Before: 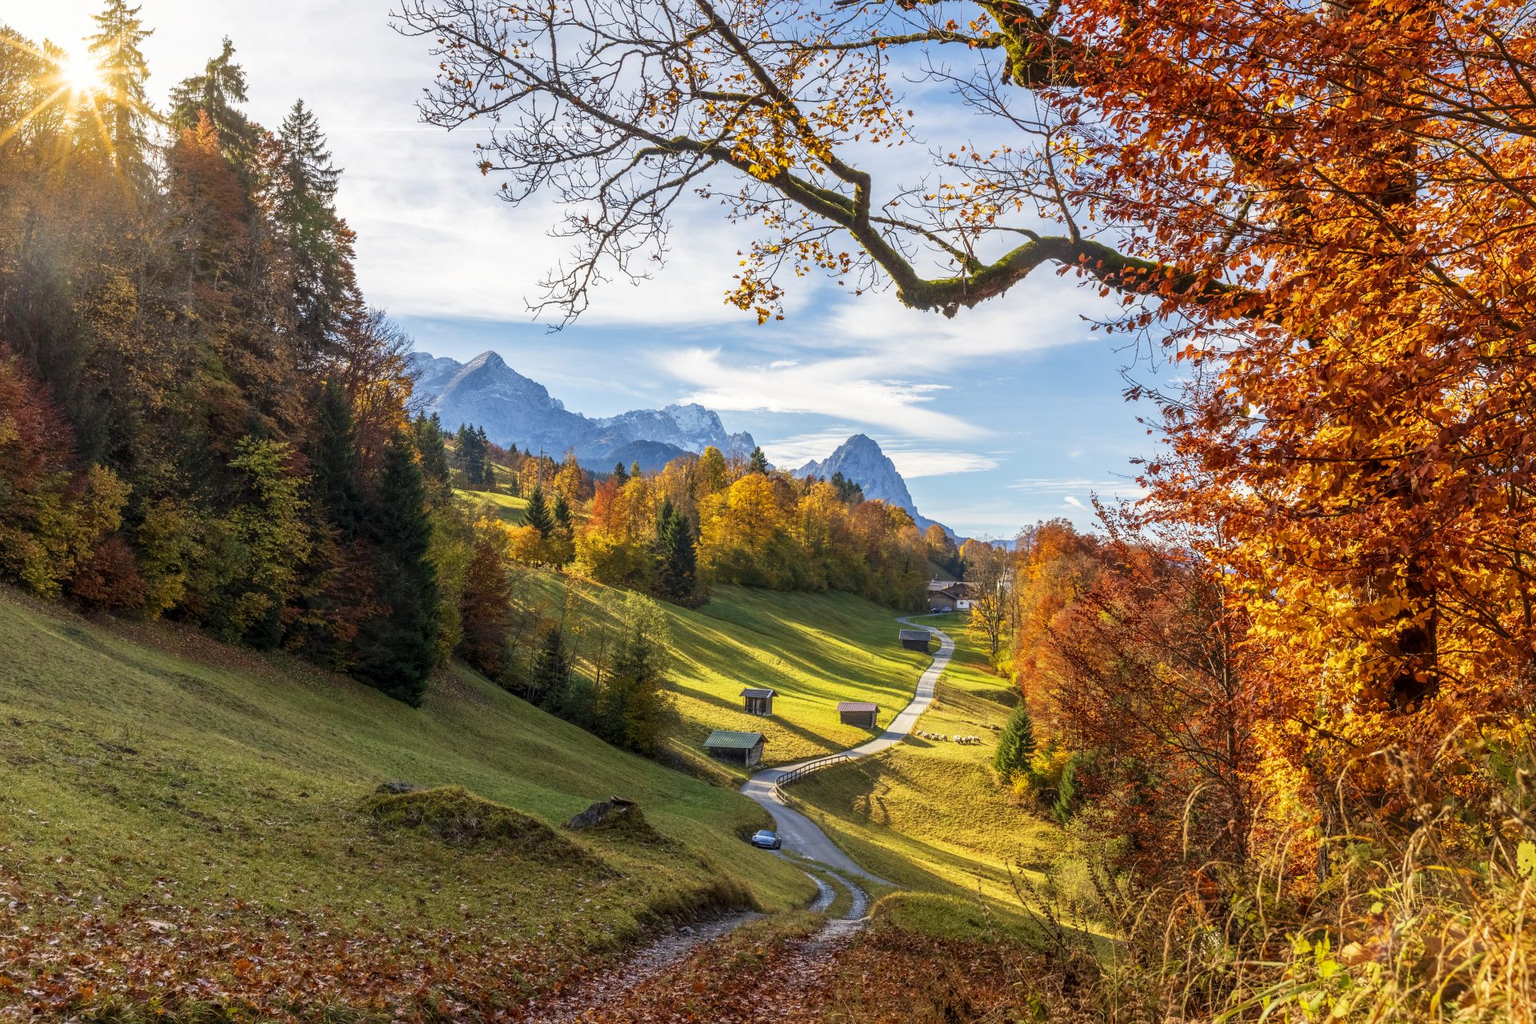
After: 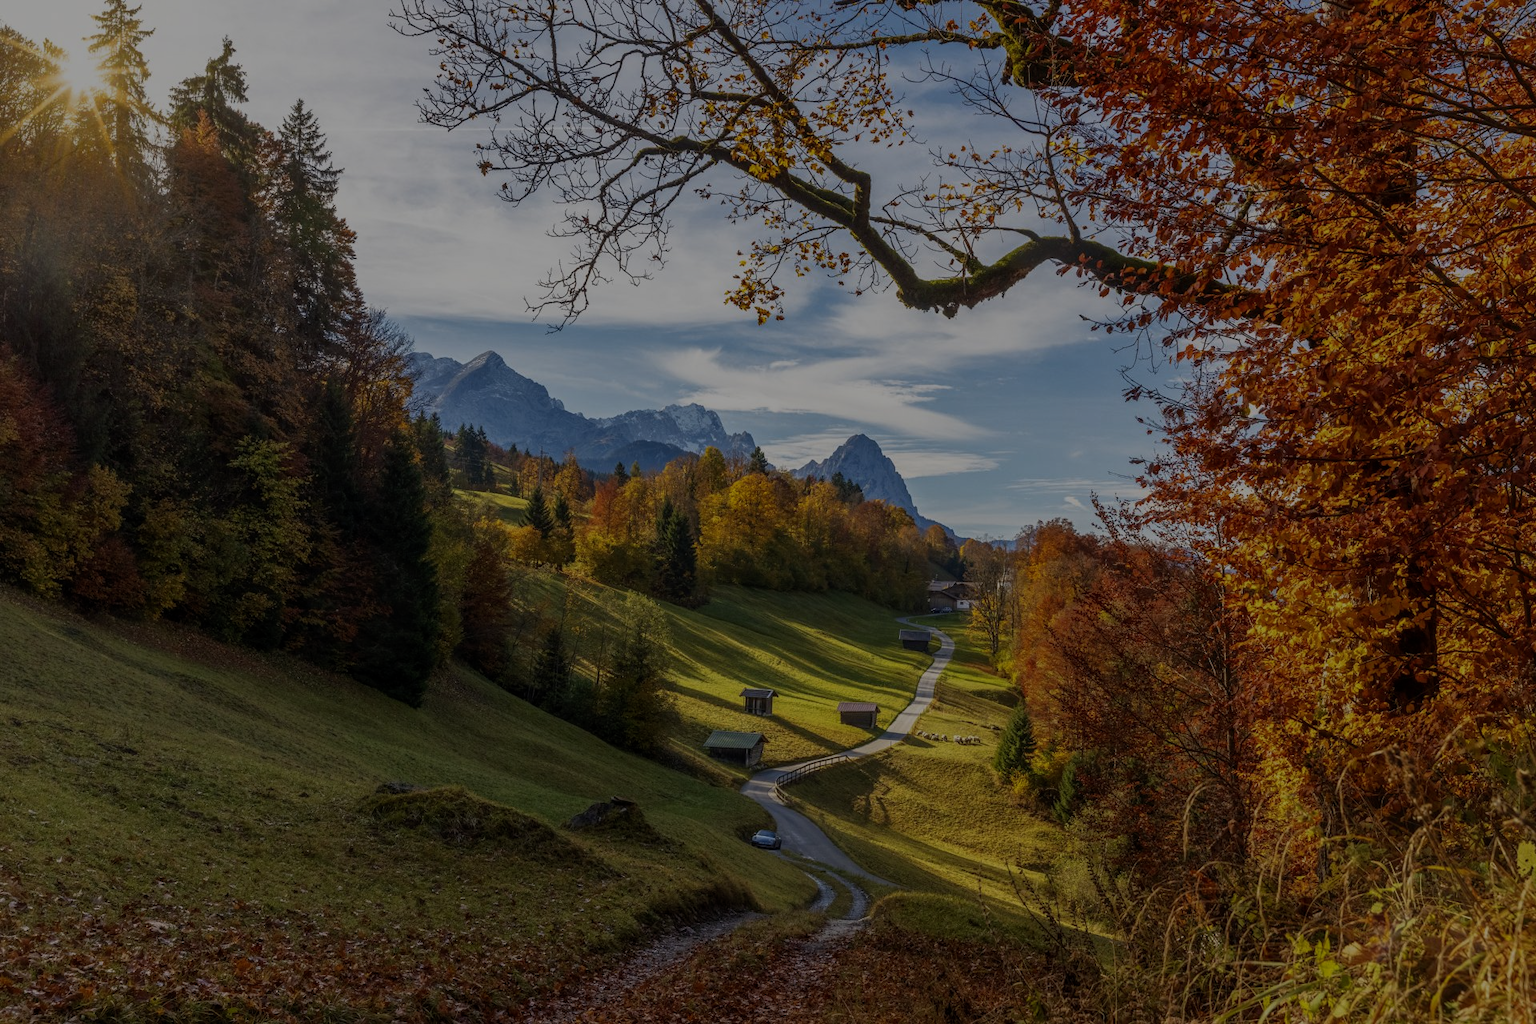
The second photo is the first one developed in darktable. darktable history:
tone equalizer: -8 EV -1.99 EV, -7 EV -2 EV, -6 EV -1.96 EV, -5 EV -1.98 EV, -4 EV -1.98 EV, -3 EV -1.99 EV, -2 EV -1.99 EV, -1 EV -1.62 EV, +0 EV -1.97 EV, edges refinement/feathering 500, mask exposure compensation -1.57 EV, preserve details no
